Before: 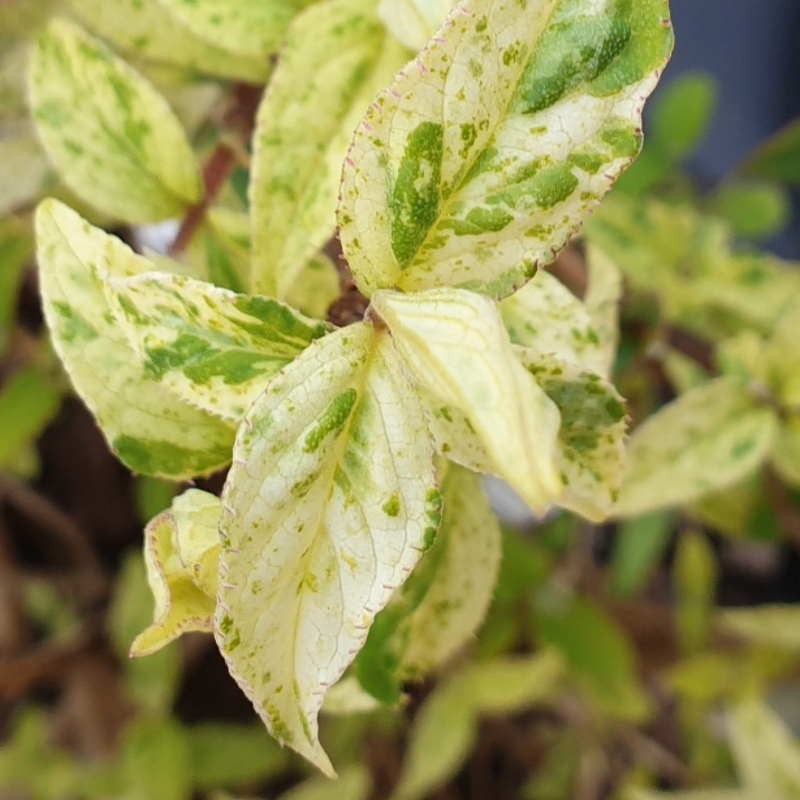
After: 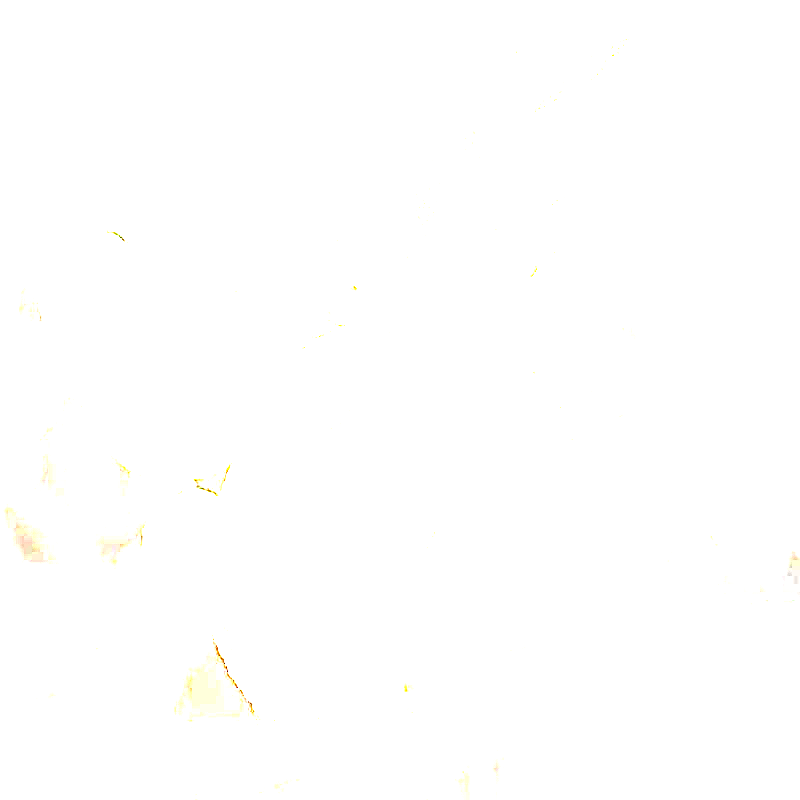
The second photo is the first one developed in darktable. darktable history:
sharpen: on, module defaults
color correction: highlights a* 2.74, highlights b* 5, shadows a* -2.27, shadows b* -4.95, saturation 0.786
exposure: exposure 7.916 EV, compensate highlight preservation false
